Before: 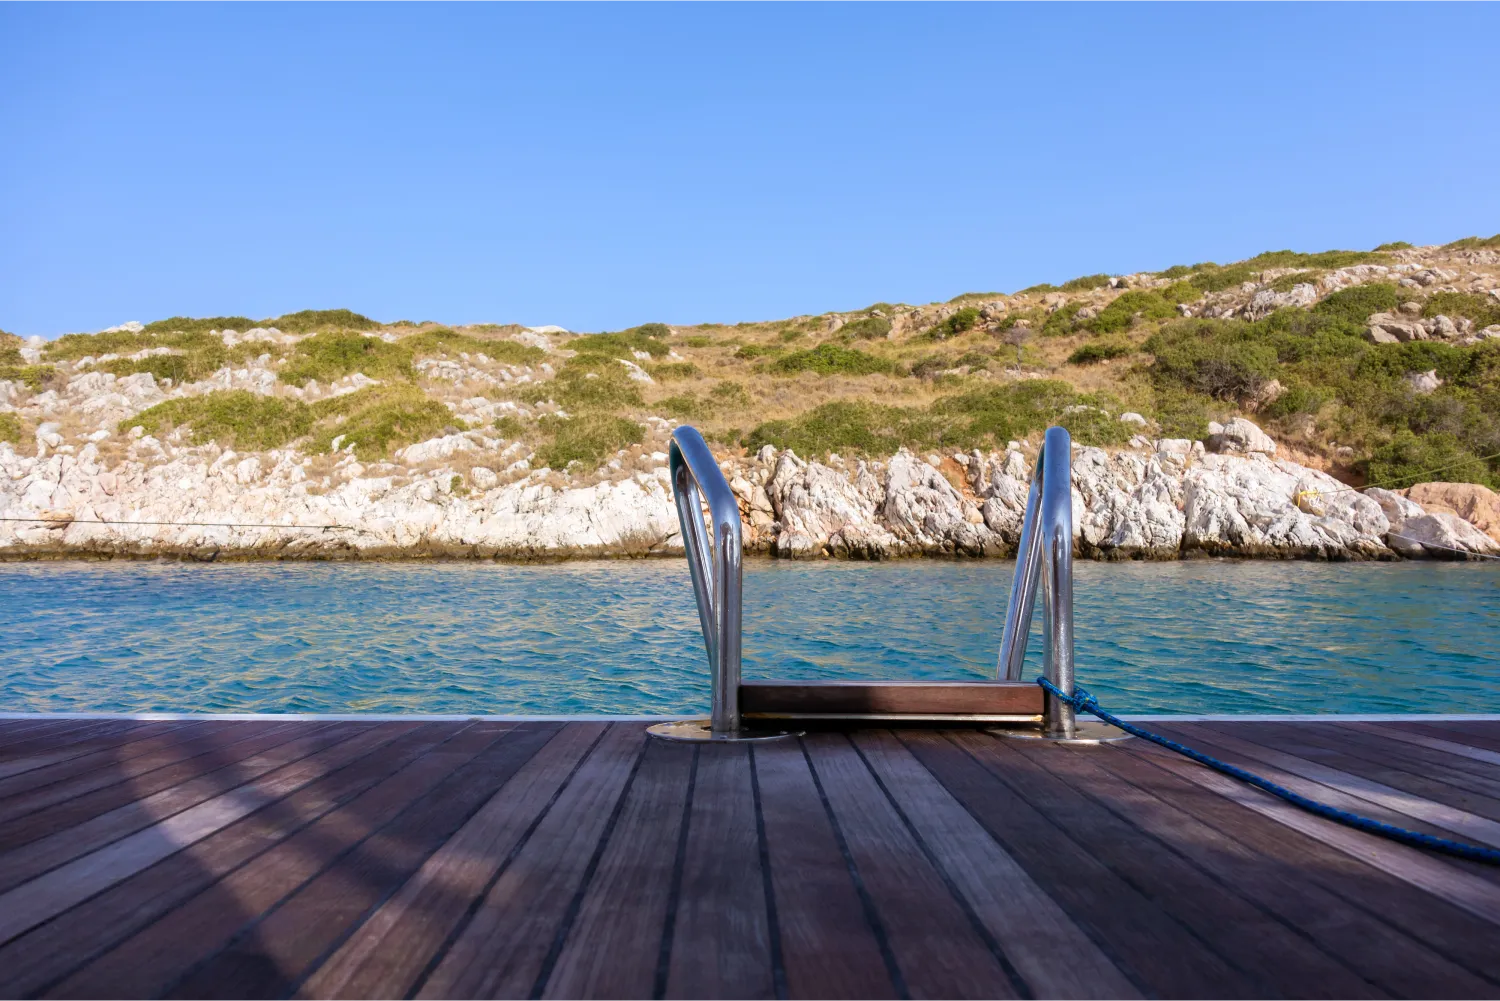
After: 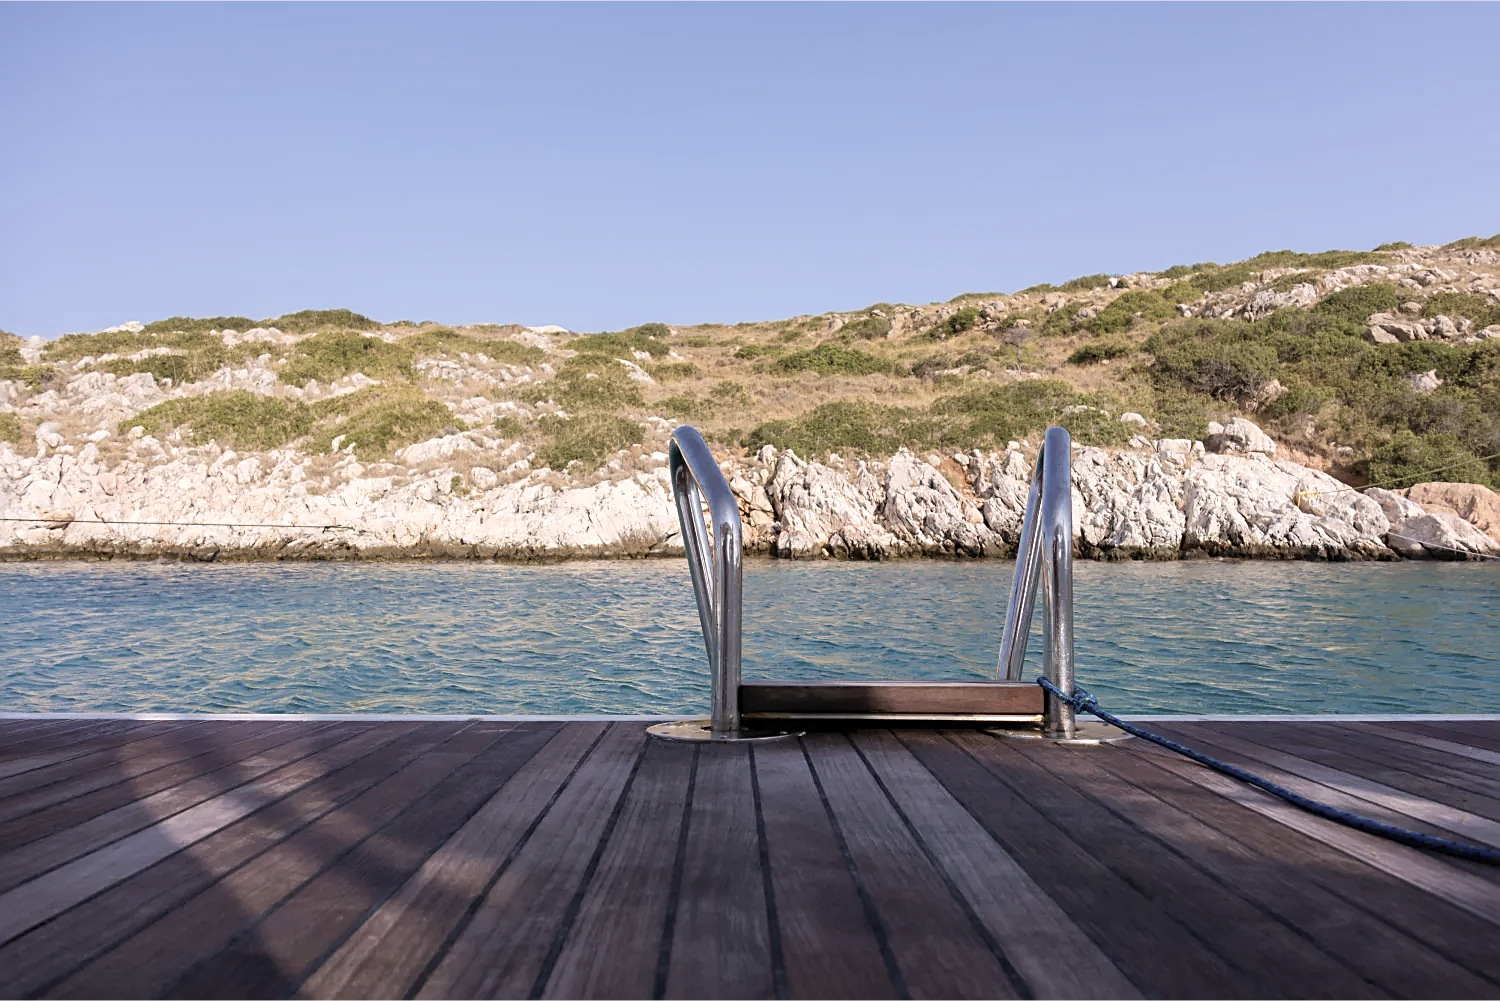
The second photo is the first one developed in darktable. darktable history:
contrast brightness saturation: contrast 0.051, brightness 0.058, saturation 0.01
color correction: highlights a* 5.57, highlights b* 5.22, saturation 0.629
sharpen: on, module defaults
